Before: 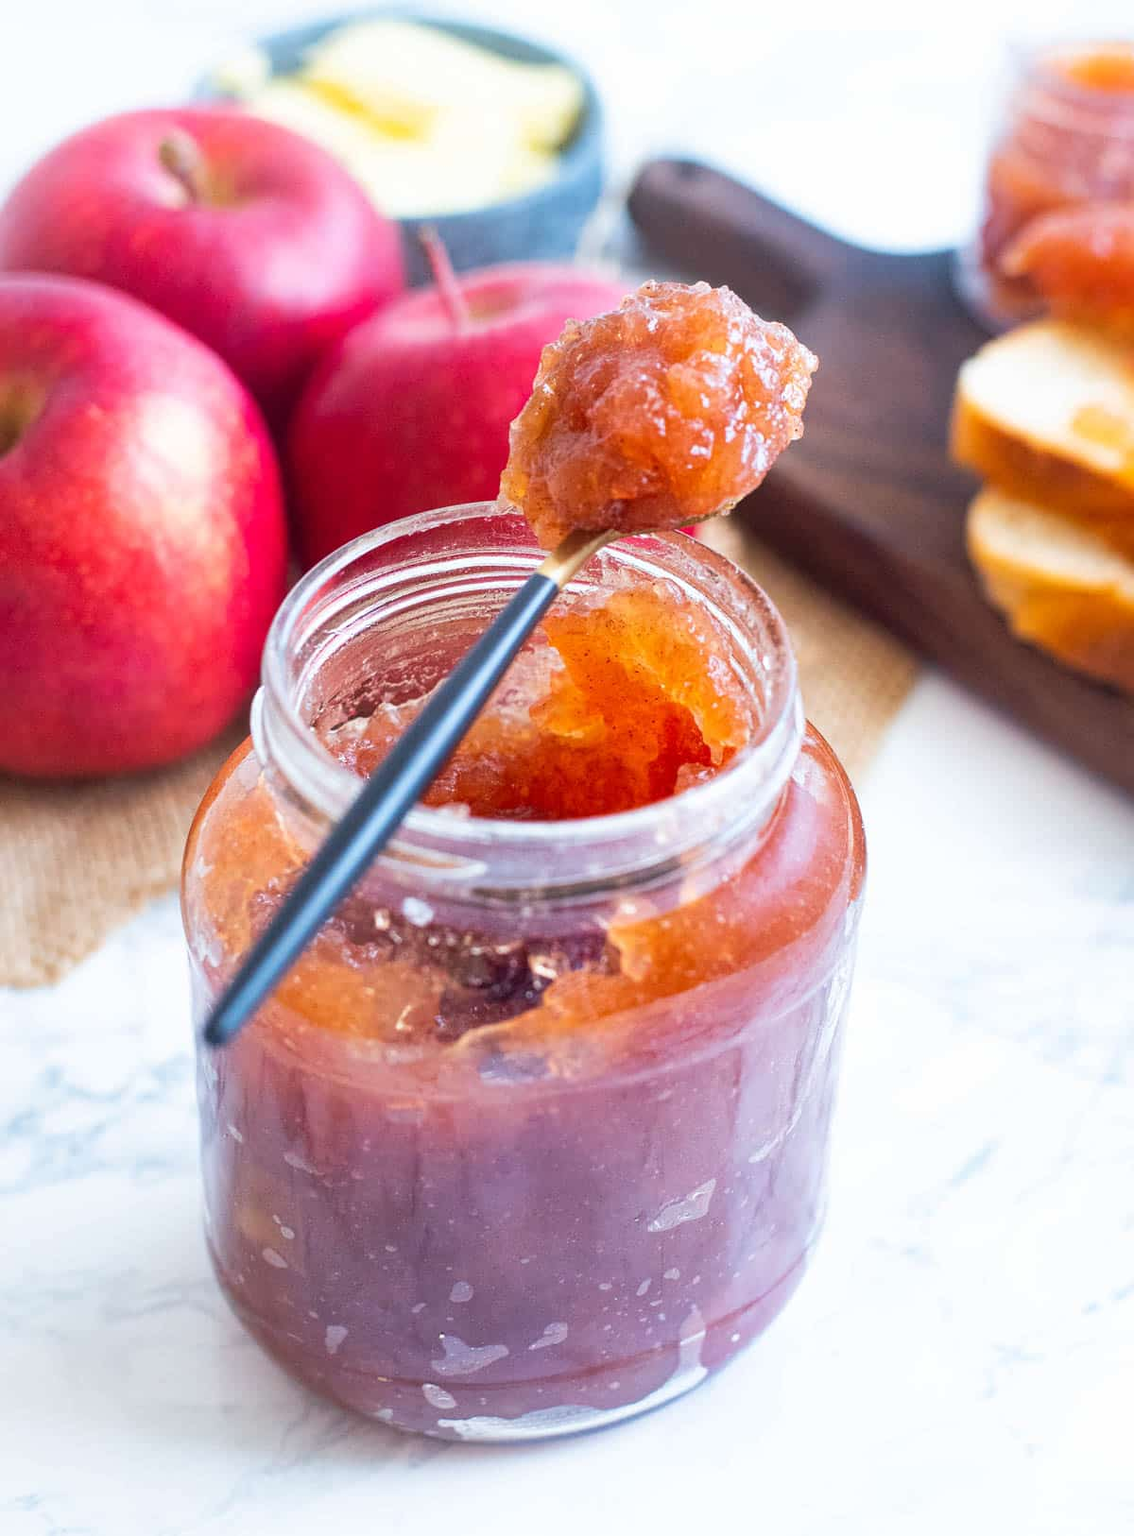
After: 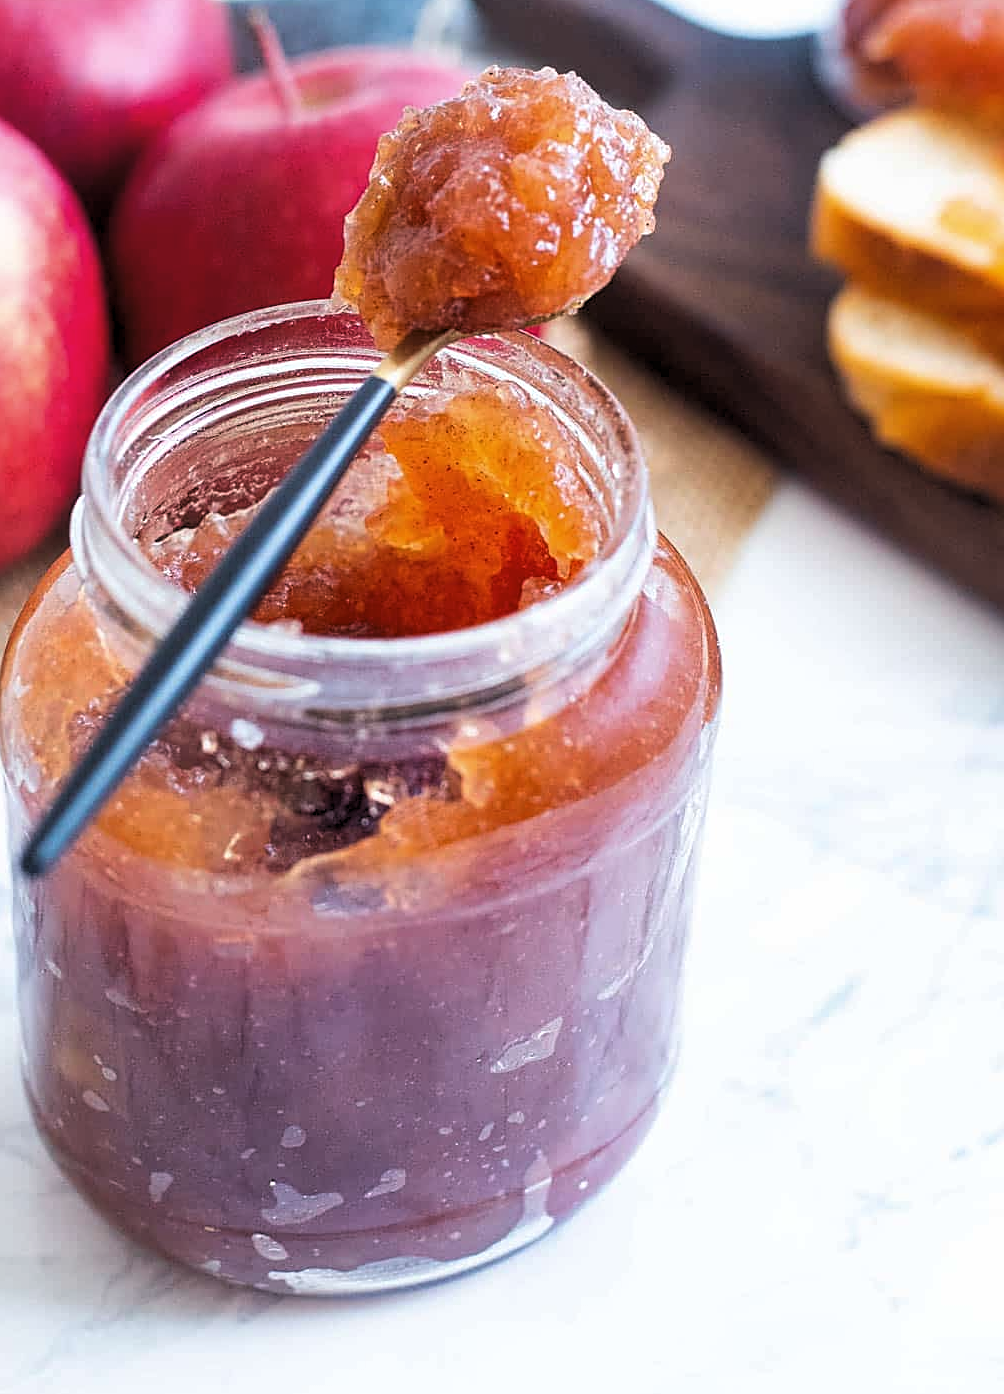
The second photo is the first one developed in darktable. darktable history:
crop: left 16.315%, top 14.246%
sharpen: on, module defaults
levels: mode automatic, black 0.023%, white 99.97%, levels [0.062, 0.494, 0.925]
